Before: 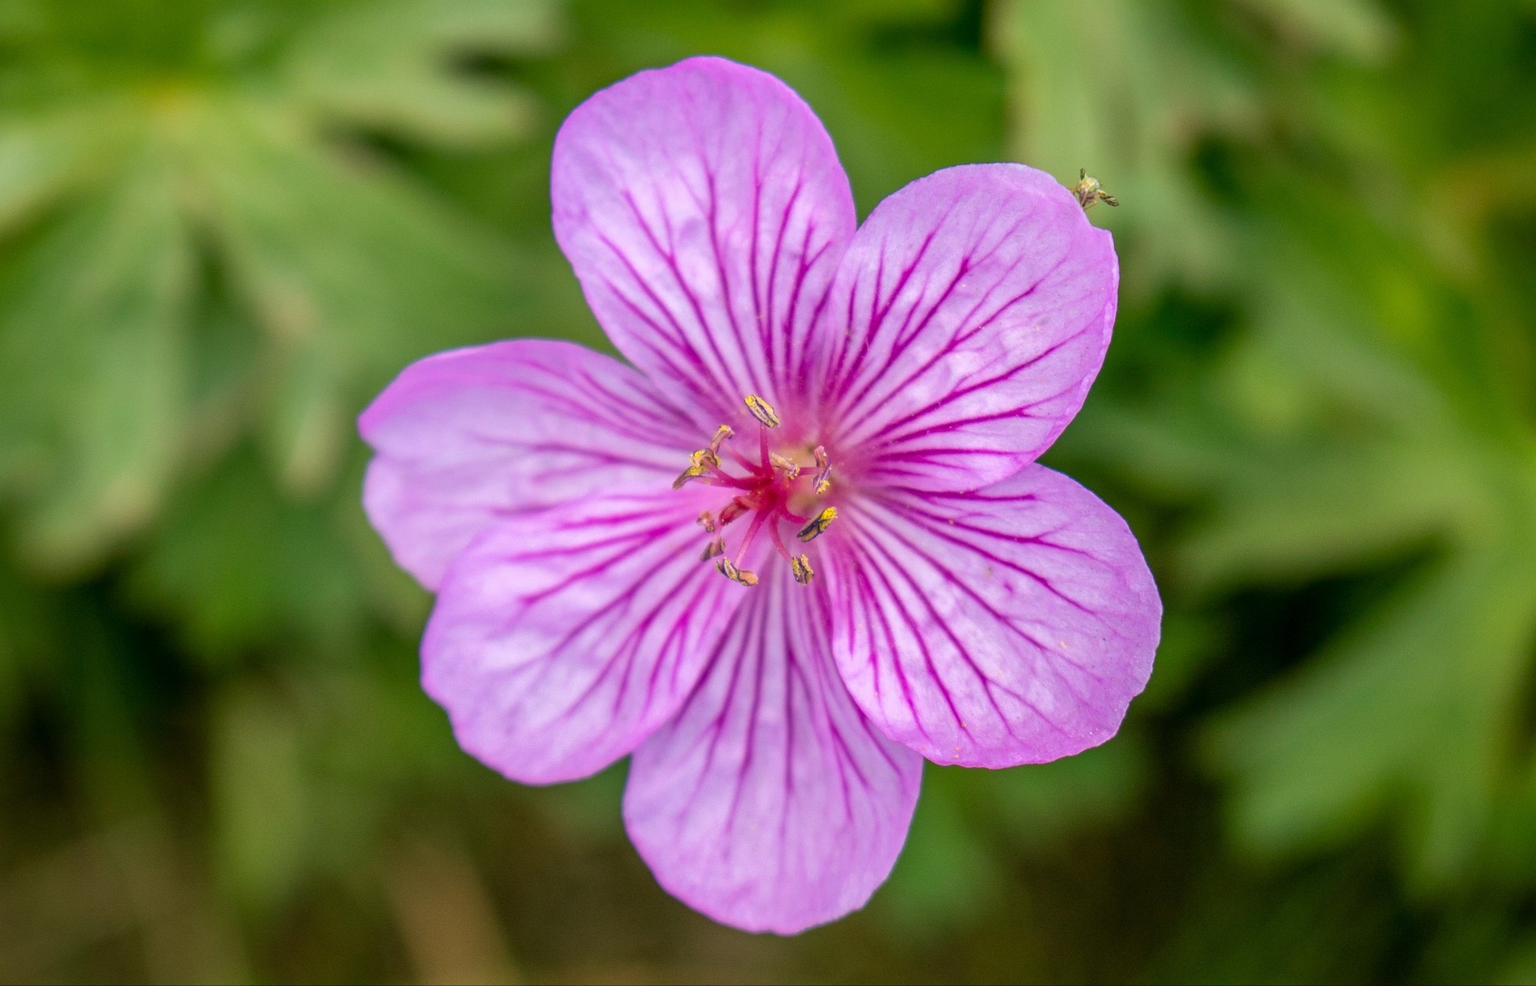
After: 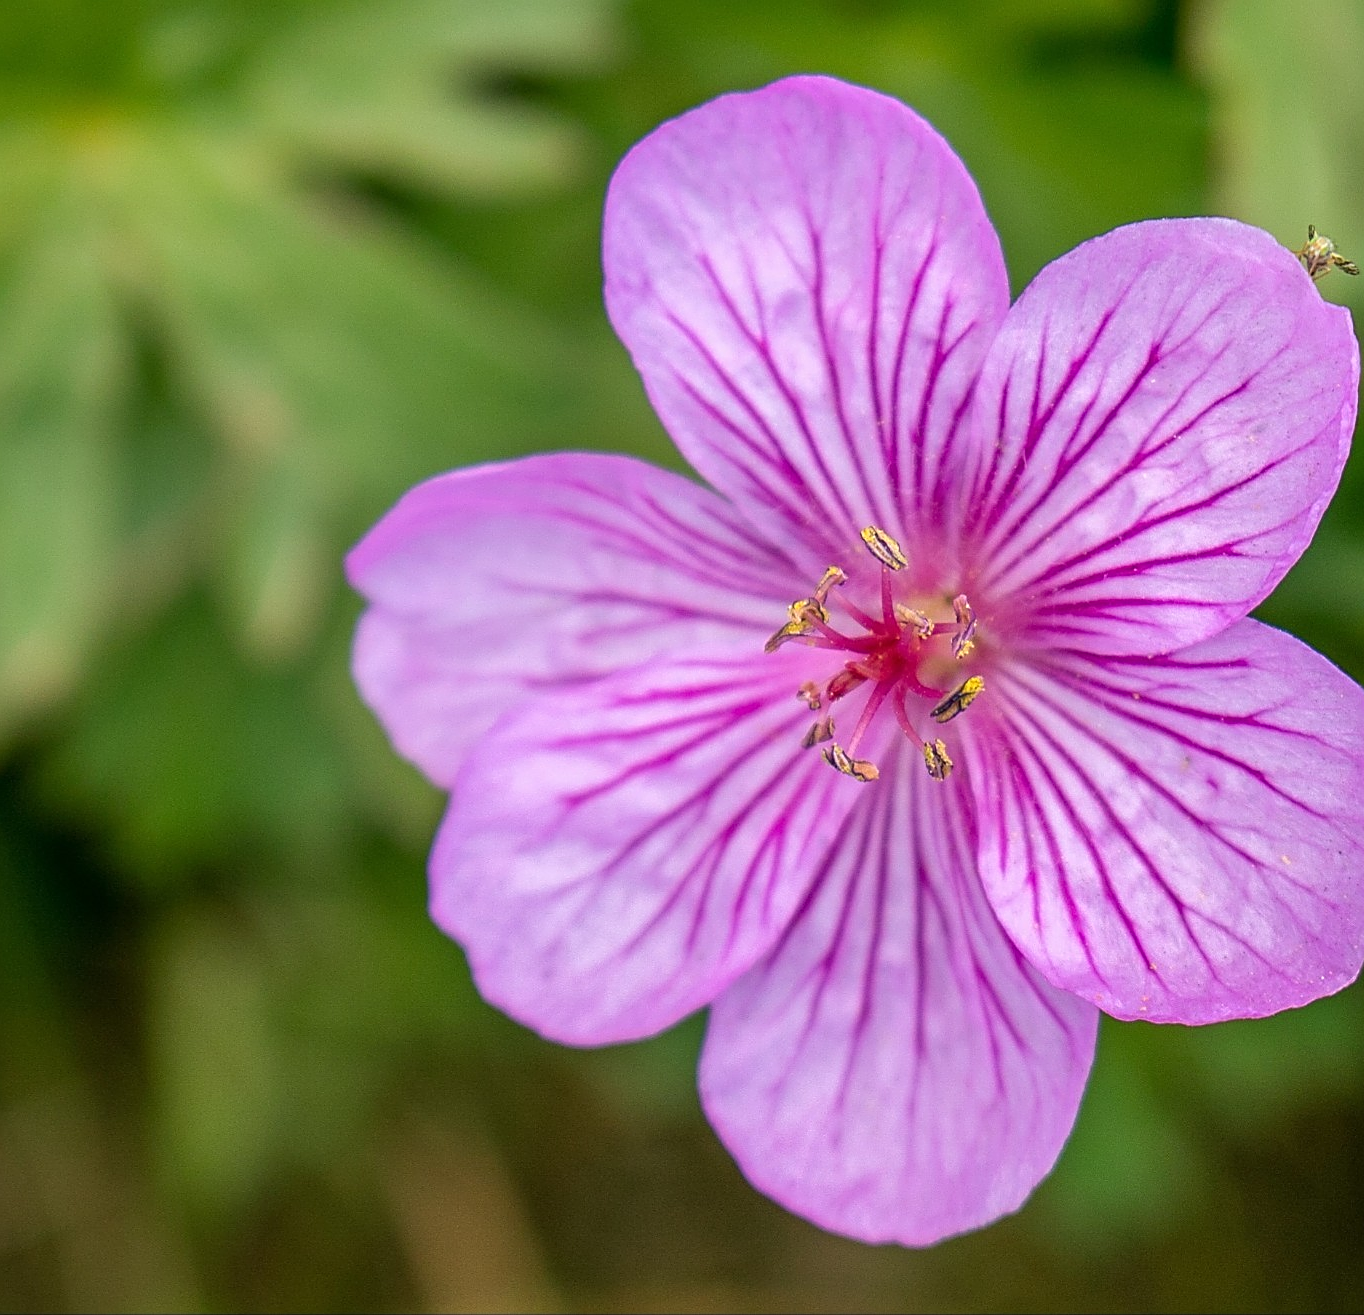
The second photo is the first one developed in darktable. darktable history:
crop and rotate: left 6.468%, right 26.912%
sharpen: amount 0.889
